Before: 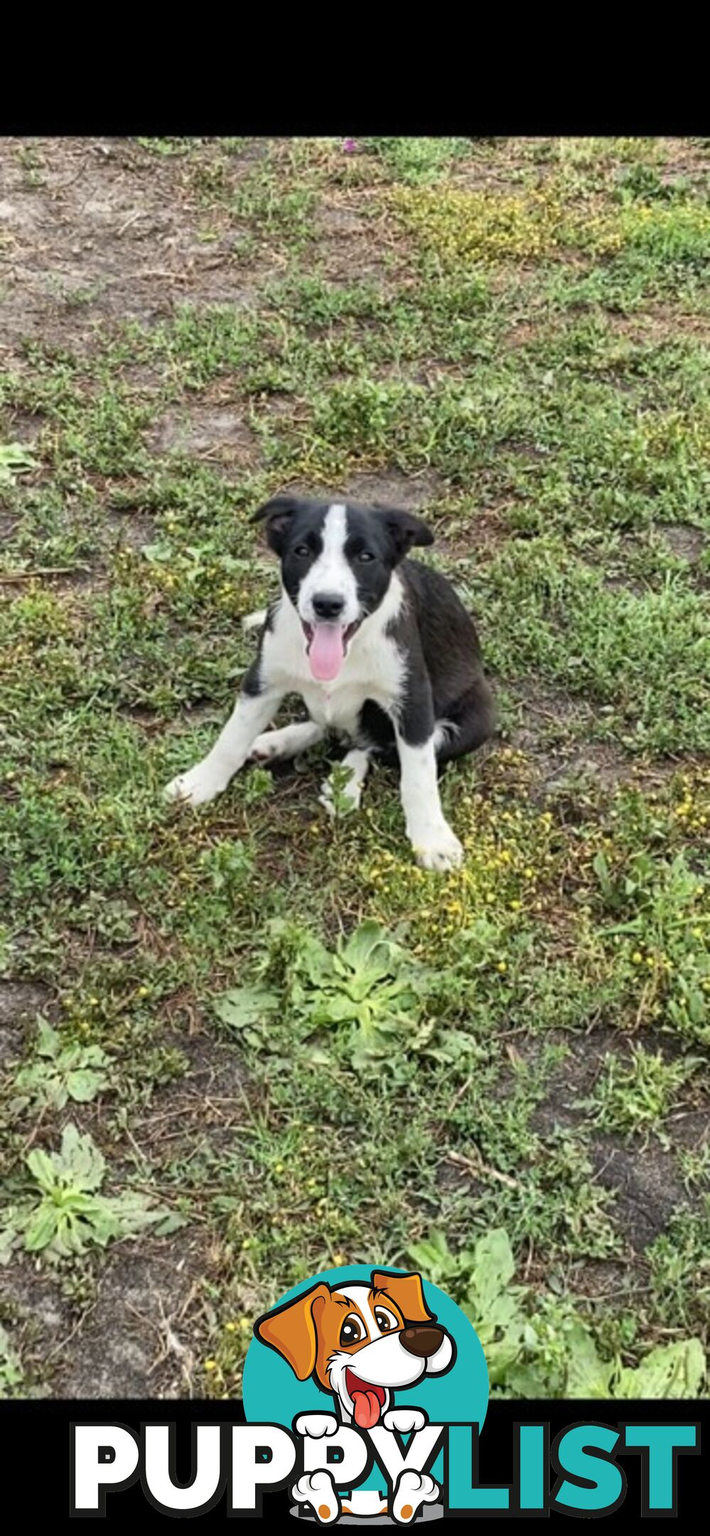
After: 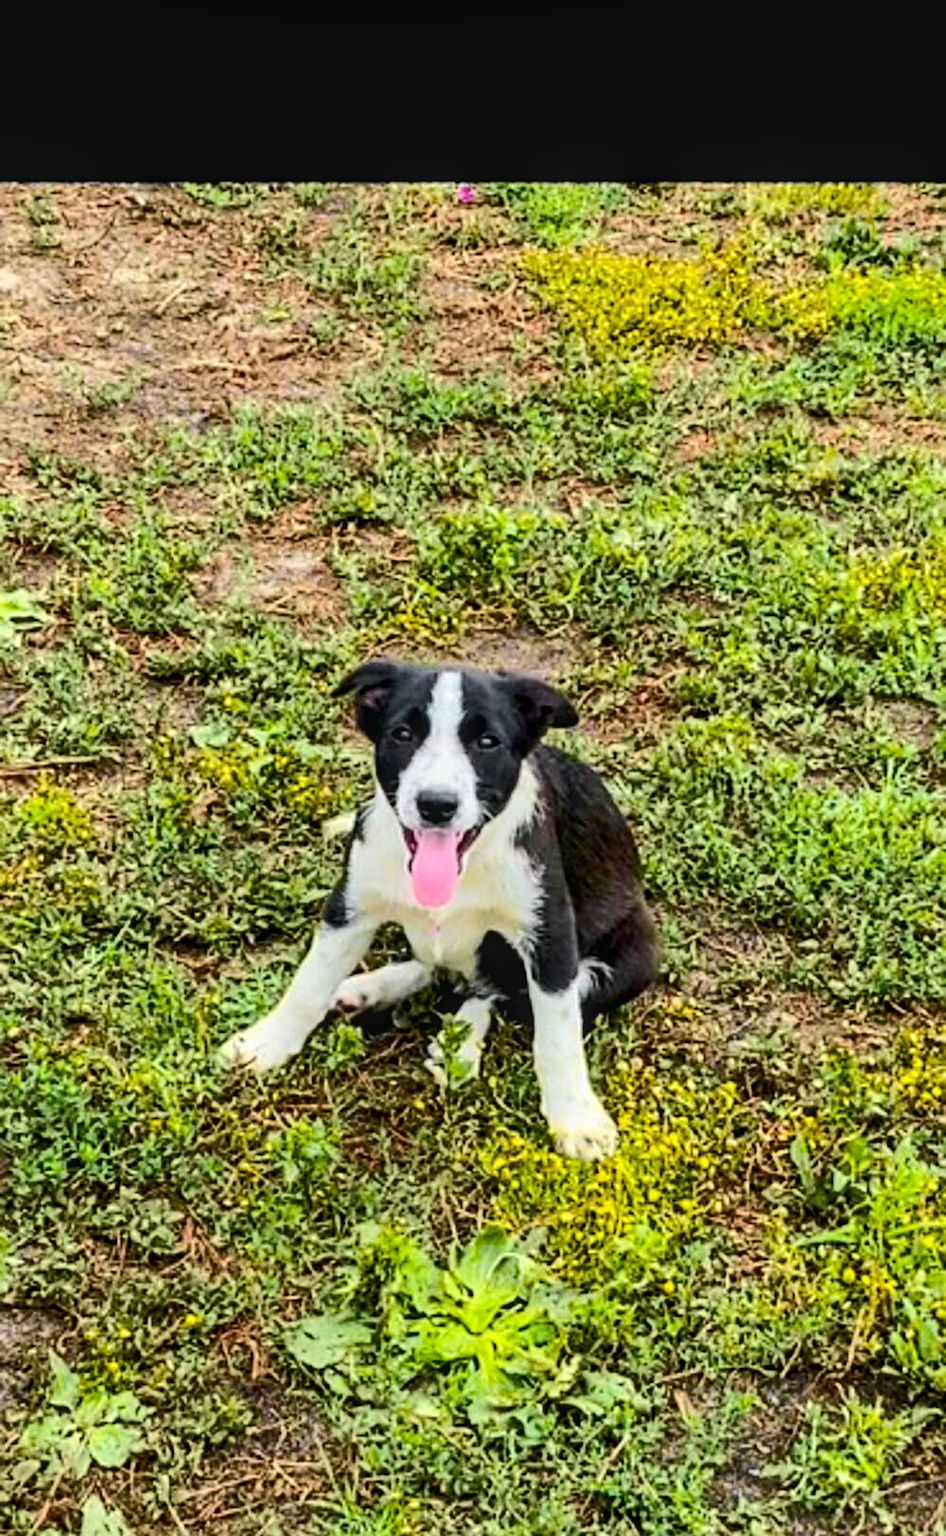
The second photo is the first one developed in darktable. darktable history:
color balance rgb: perceptual saturation grading › global saturation 25.38%, global vibrance 33.732%
crop: bottom 24.871%
local contrast: on, module defaults
sharpen: on, module defaults
exposure: black level correction 0.007, exposure 0.094 EV, compensate highlight preservation false
tone curve: curves: ch0 [(0, 0.018) (0.036, 0.038) (0.15, 0.131) (0.27, 0.247) (0.528, 0.554) (0.761, 0.761) (1, 0.919)]; ch1 [(0, 0) (0.179, 0.173) (0.322, 0.32) (0.429, 0.431) (0.502, 0.5) (0.519, 0.522) (0.562, 0.588) (0.625, 0.67) (0.711, 0.745) (1, 1)]; ch2 [(0, 0) (0.29, 0.295) (0.404, 0.436) (0.497, 0.499) (0.521, 0.523) (0.561, 0.605) (0.657, 0.655) (0.712, 0.764) (1, 1)], color space Lab, independent channels
tone equalizer: -8 EV -0.408 EV, -7 EV -0.425 EV, -6 EV -0.303 EV, -5 EV -0.24 EV, -3 EV 0.249 EV, -2 EV 0.347 EV, -1 EV 0.392 EV, +0 EV 0.435 EV, edges refinement/feathering 500, mask exposure compensation -1.57 EV, preserve details no
